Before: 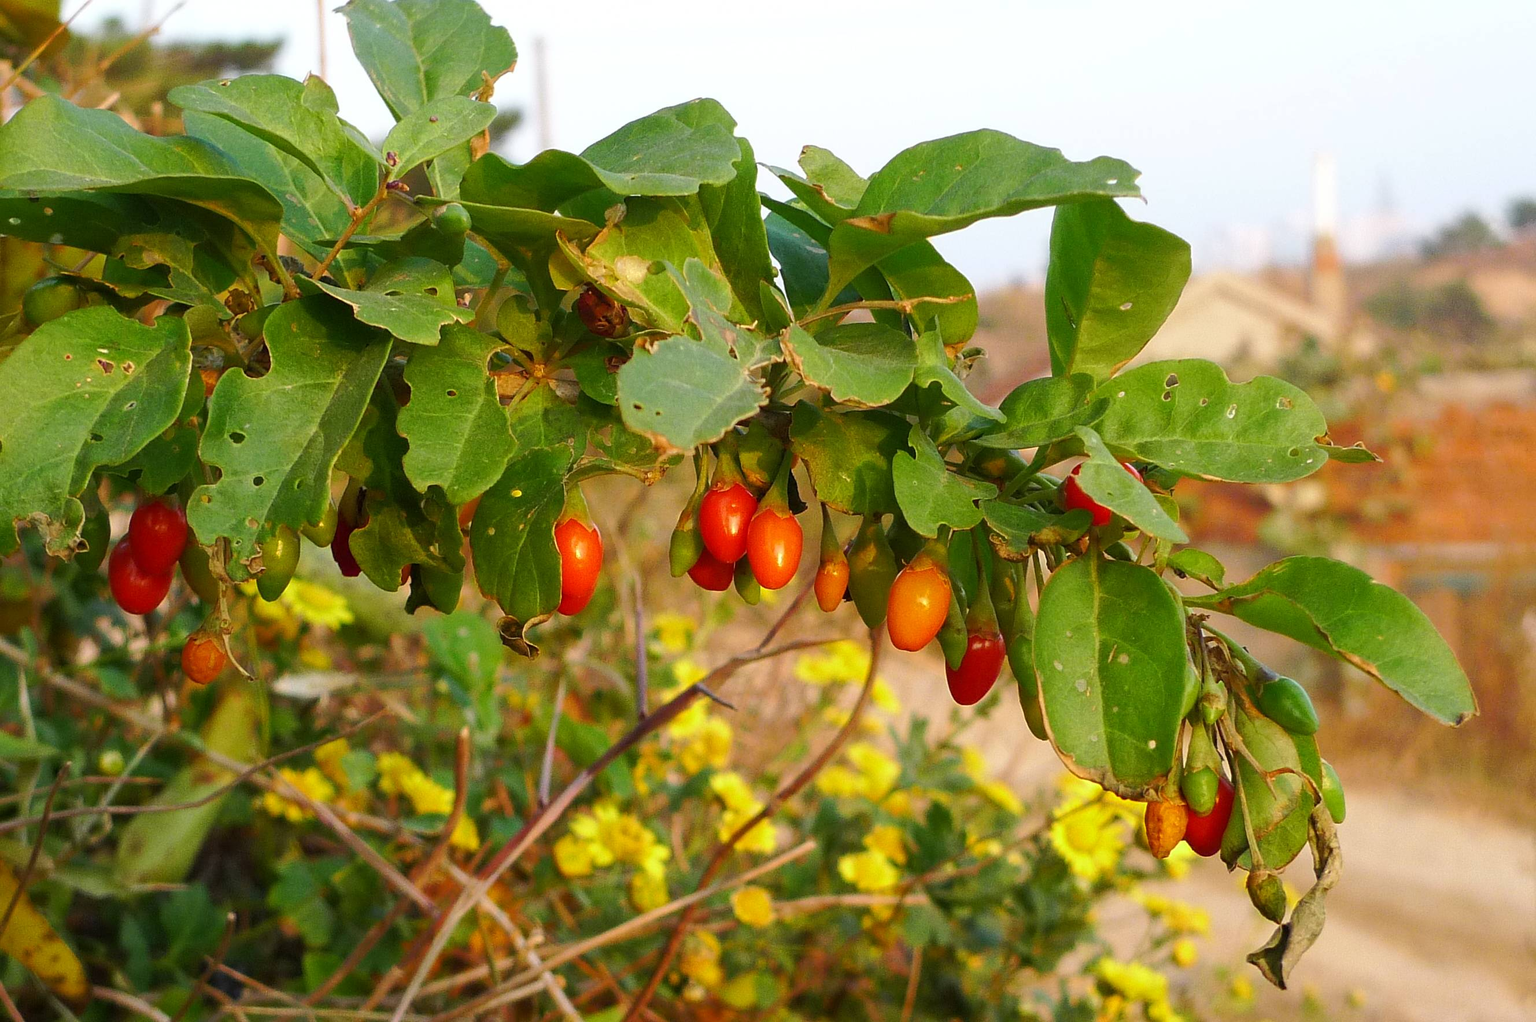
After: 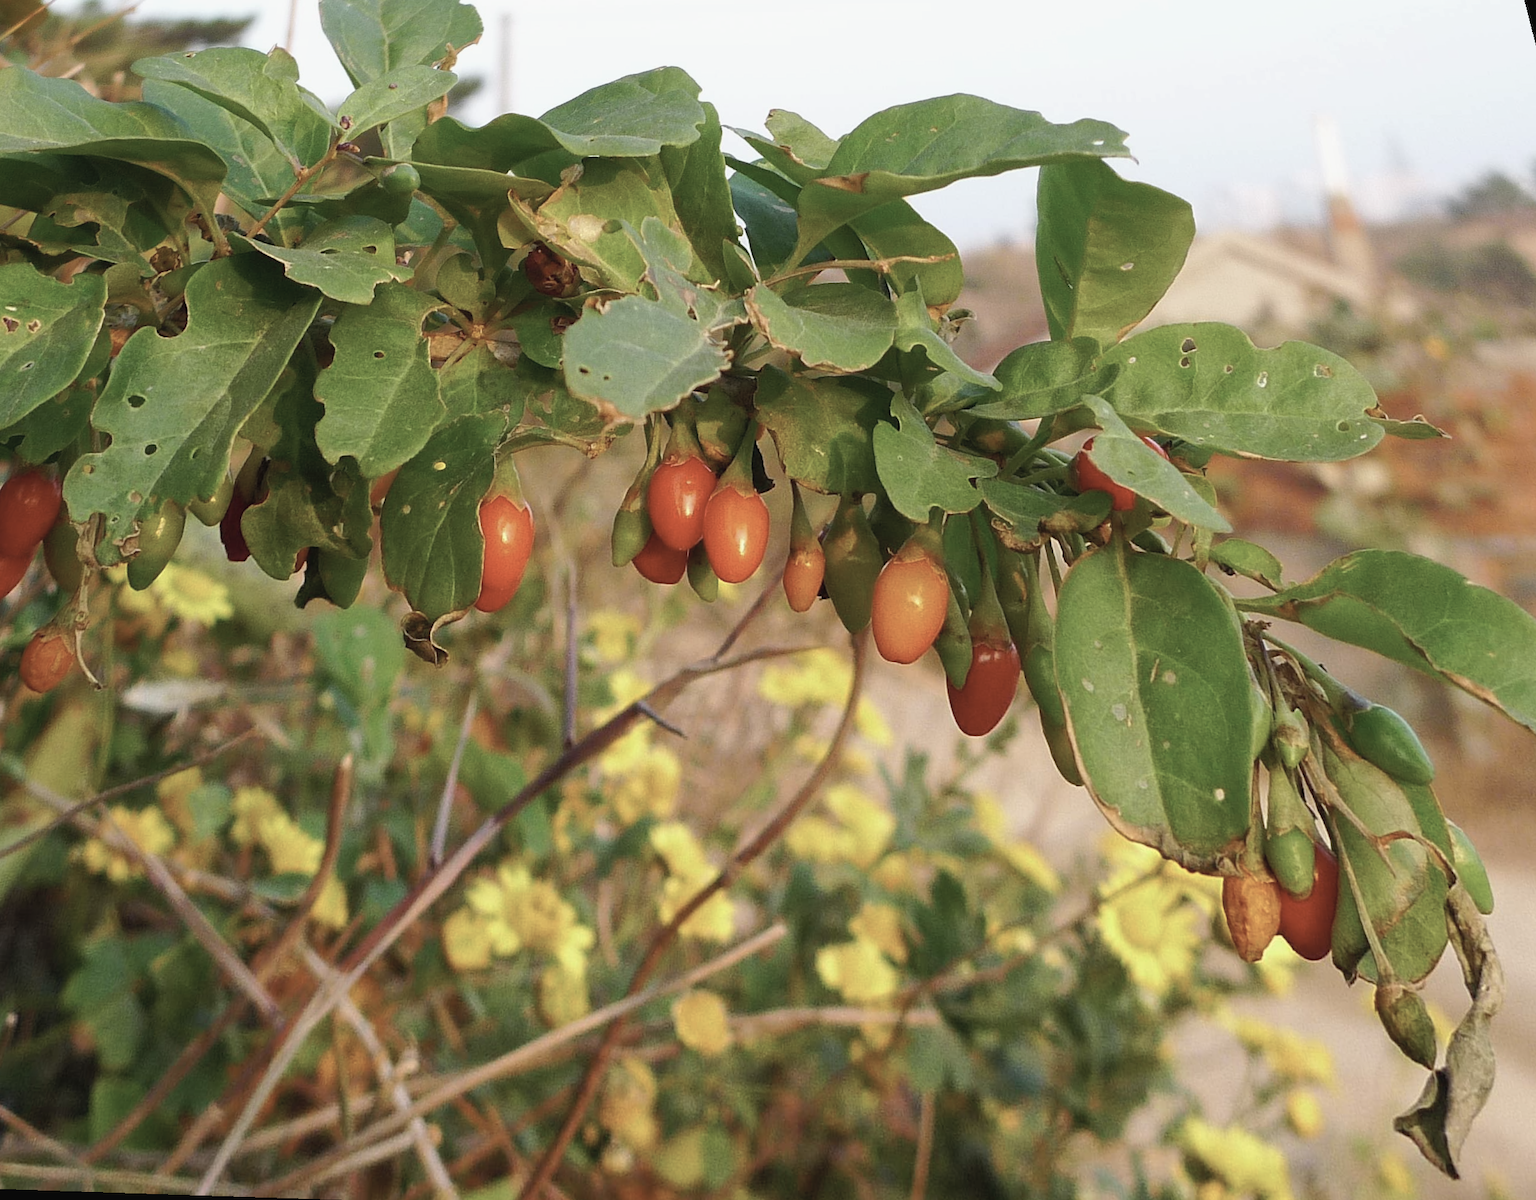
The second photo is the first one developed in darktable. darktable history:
rotate and perspective: rotation 0.72°, lens shift (vertical) -0.352, lens shift (horizontal) -0.051, crop left 0.152, crop right 0.859, crop top 0.019, crop bottom 0.964
contrast brightness saturation: contrast -0.05, saturation -0.41
